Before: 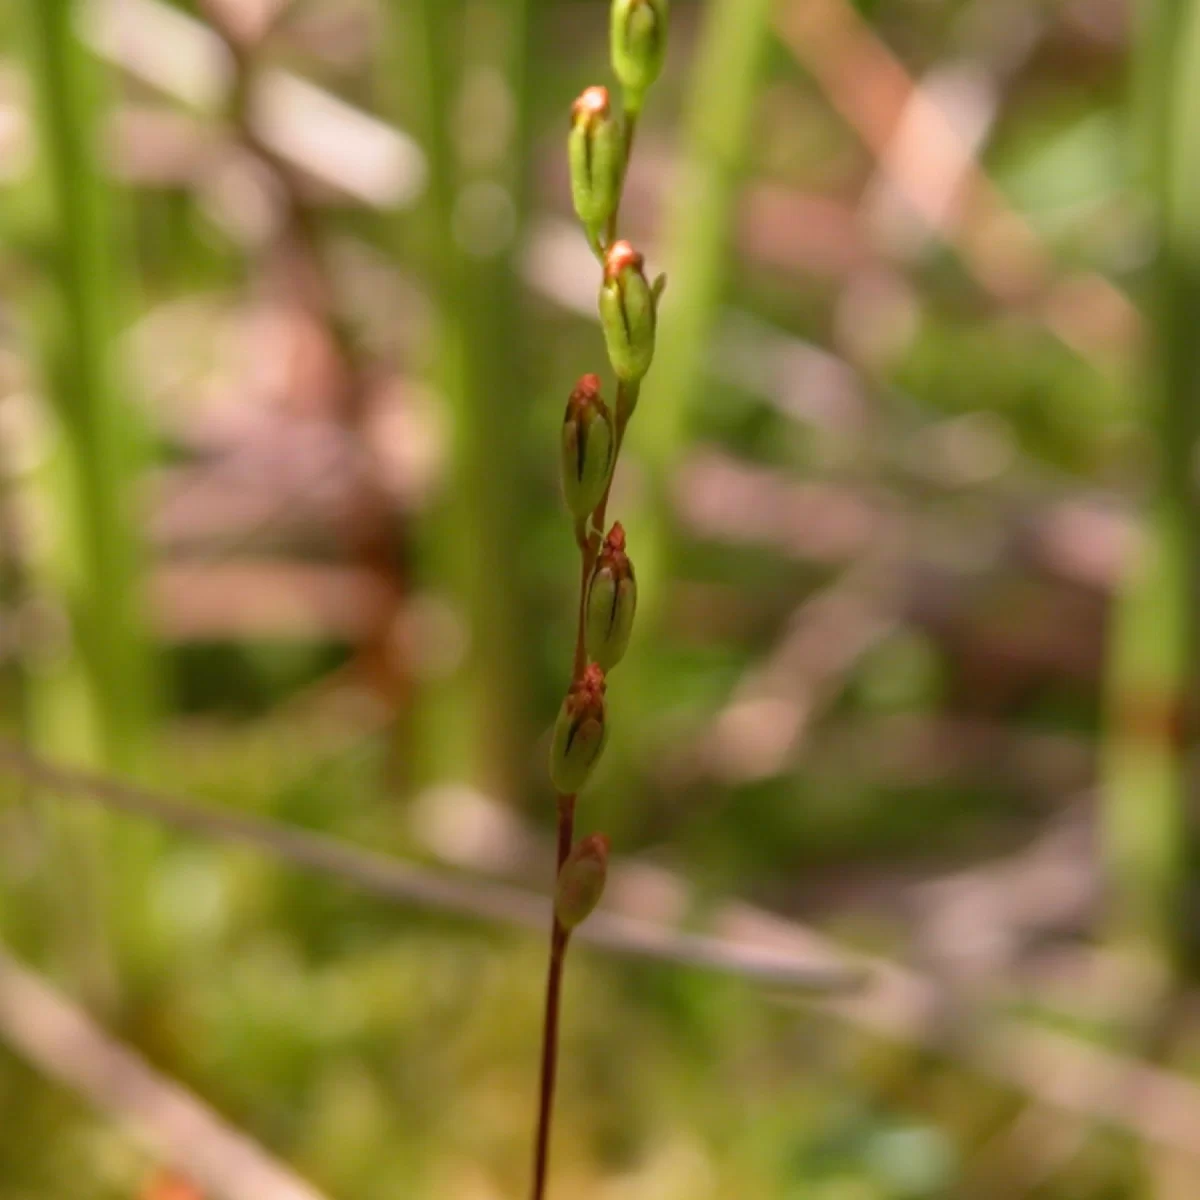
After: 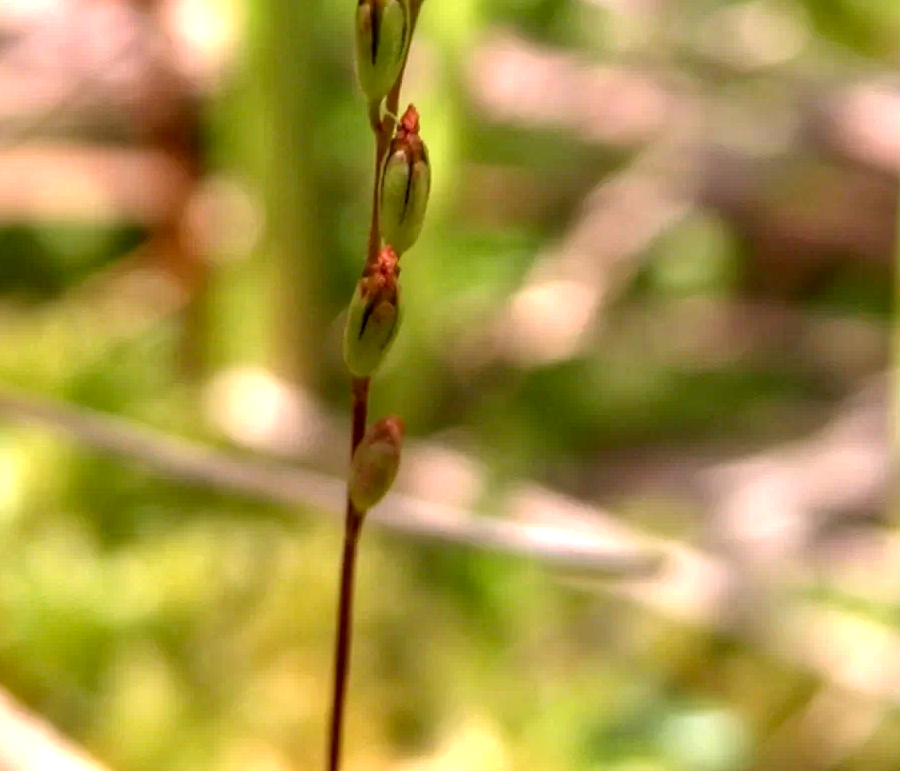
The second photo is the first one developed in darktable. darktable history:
crop and rotate: left 17.211%, top 34.771%, right 7.773%, bottom 0.902%
local contrast: highlights 24%, detail 150%
exposure: exposure 1.058 EV, compensate highlight preservation false
